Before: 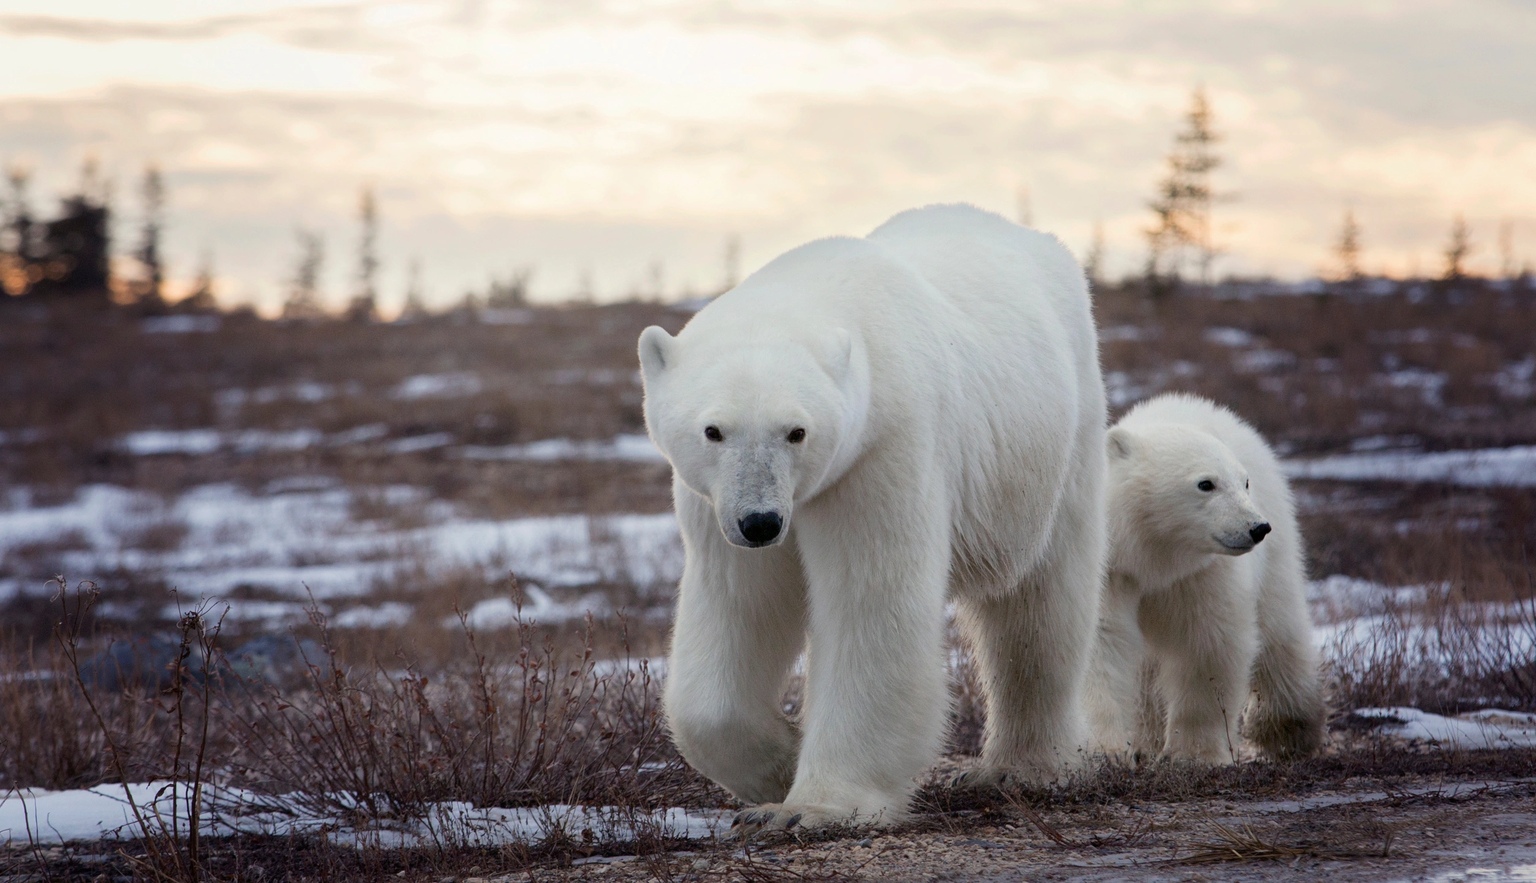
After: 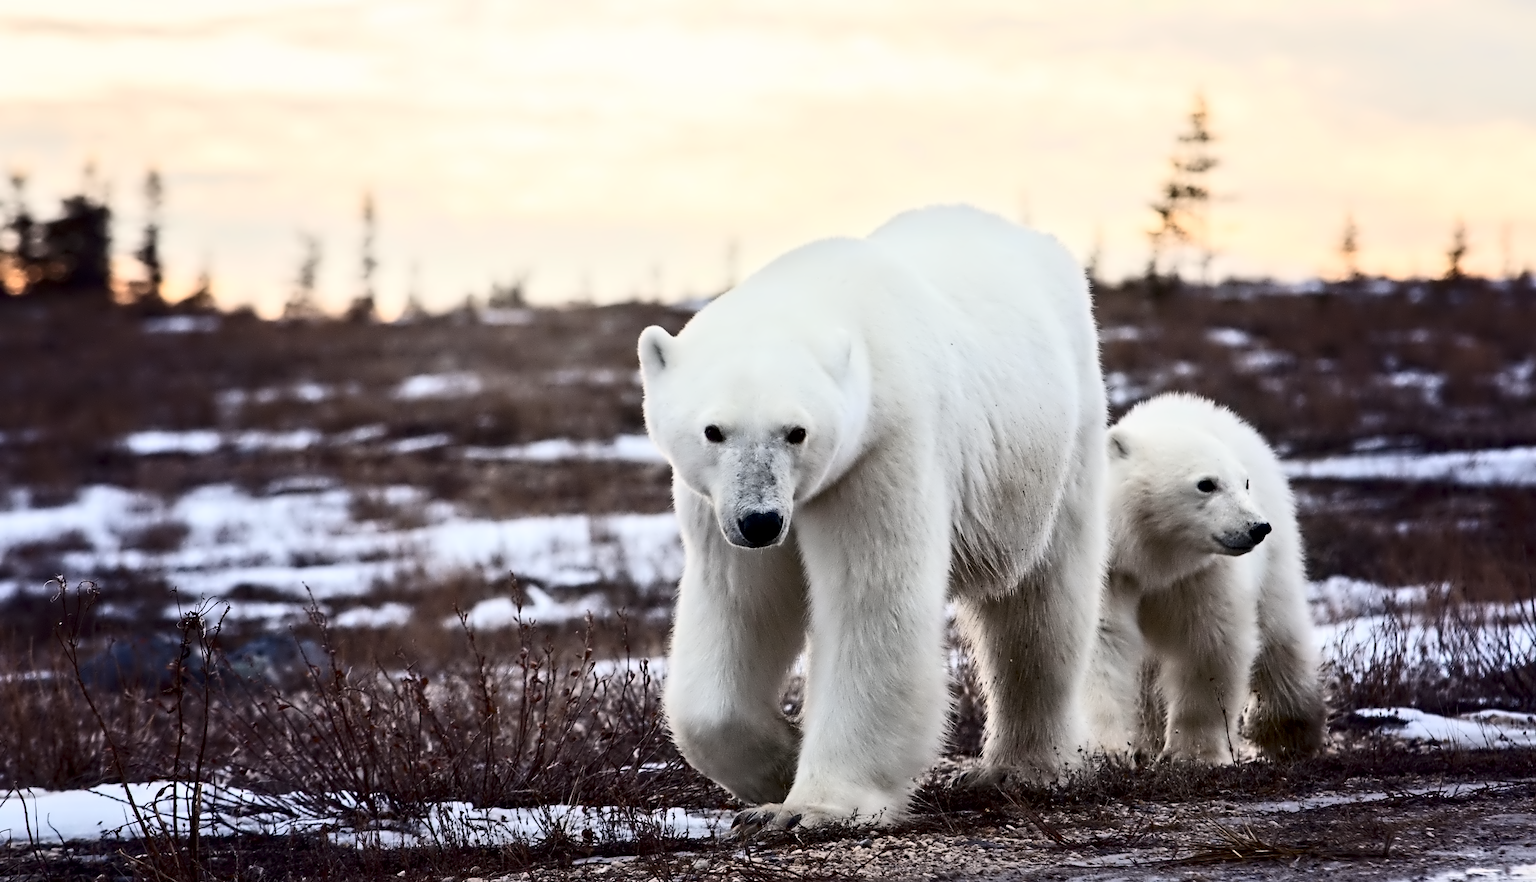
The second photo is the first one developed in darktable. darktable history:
contrast equalizer: octaves 7, y [[0.5, 0.542, 0.583, 0.625, 0.667, 0.708], [0.5 ×6], [0.5 ×6], [0, 0.033, 0.067, 0.1, 0.133, 0.167], [0, 0.05, 0.1, 0.15, 0.2, 0.25]]
shadows and highlights: shadows 25, highlights -25
tone curve: color space Lab, independent channels, preserve colors none
contrast brightness saturation: contrast 0.4, brightness 0.1, saturation 0.21
